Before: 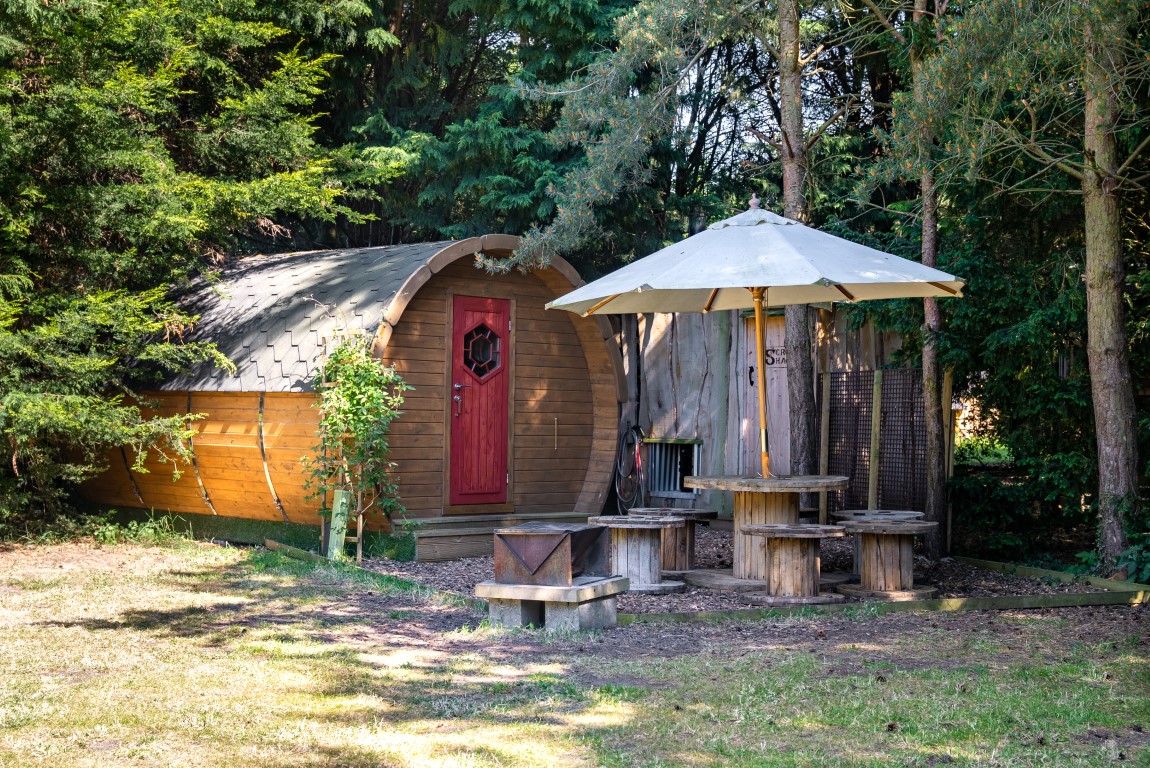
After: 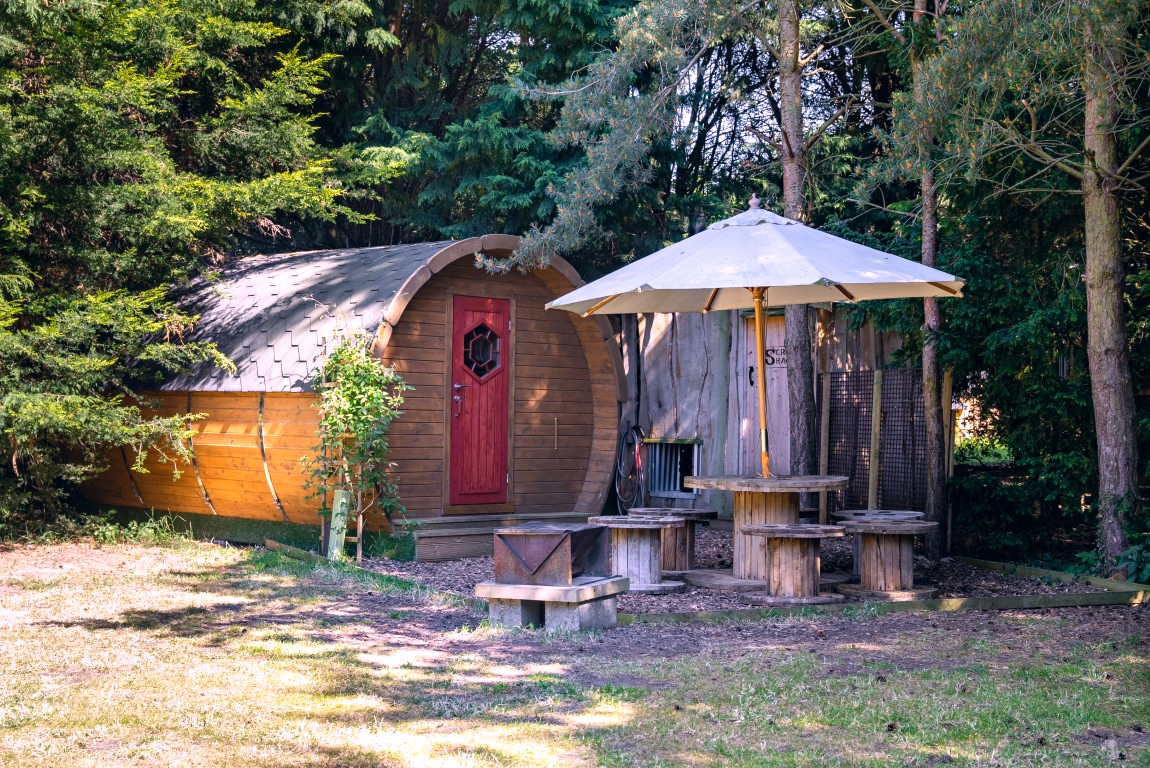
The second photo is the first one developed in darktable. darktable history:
white balance: red 1.066, blue 1.119
color correction: highlights a* 0.207, highlights b* 2.7, shadows a* -0.874, shadows b* -4.78
